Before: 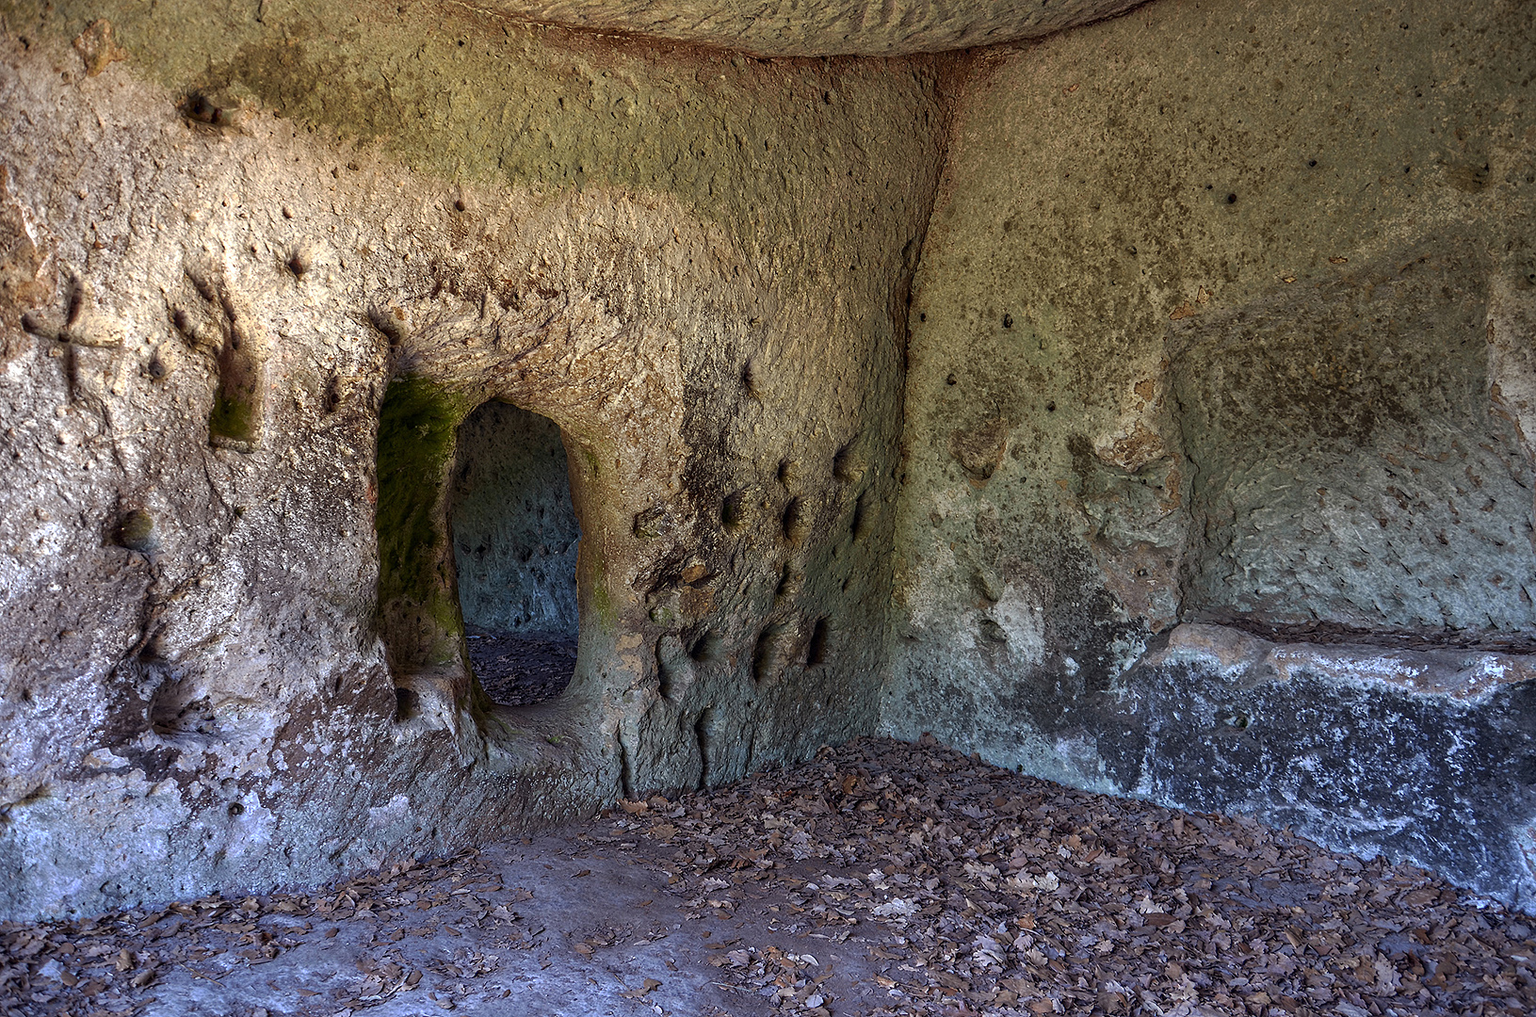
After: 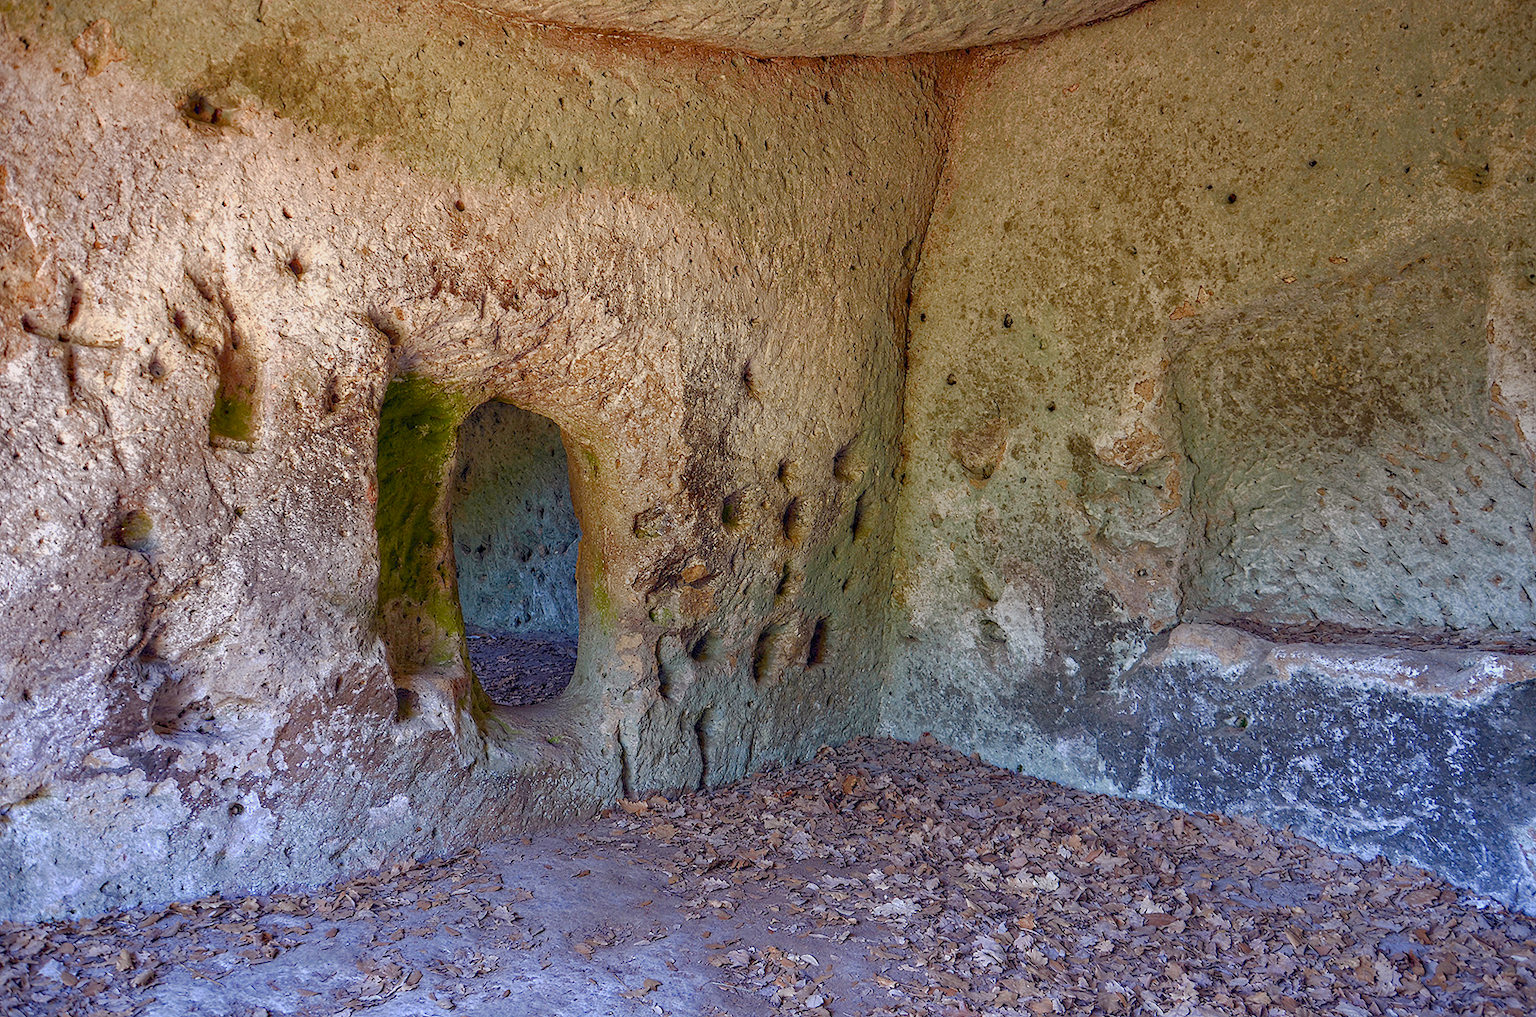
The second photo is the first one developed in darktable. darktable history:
graduated density: density 0.38 EV, hardness 21%, rotation -6.11°, saturation 32%
exposure: exposure 0.77 EV, compensate highlight preservation false
haze removal: compatibility mode true, adaptive false
color balance rgb: shadows lift › chroma 1%, shadows lift › hue 113°, highlights gain › chroma 0.2%, highlights gain › hue 333°, perceptual saturation grading › global saturation 20%, perceptual saturation grading › highlights -50%, perceptual saturation grading › shadows 25%, contrast -30%
